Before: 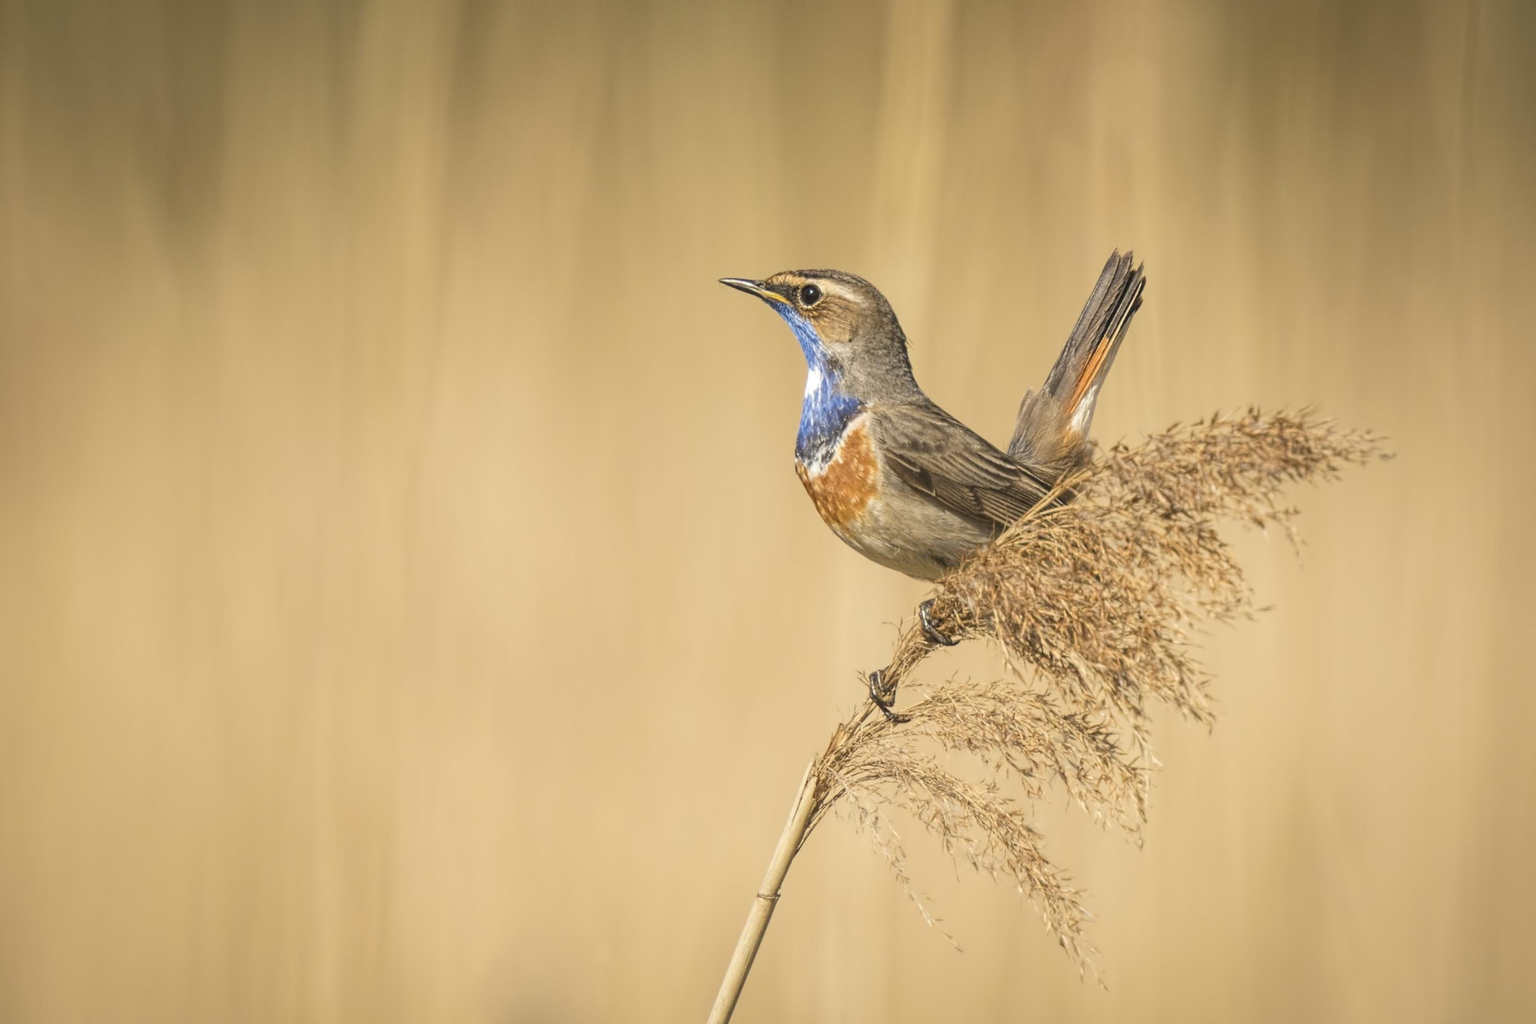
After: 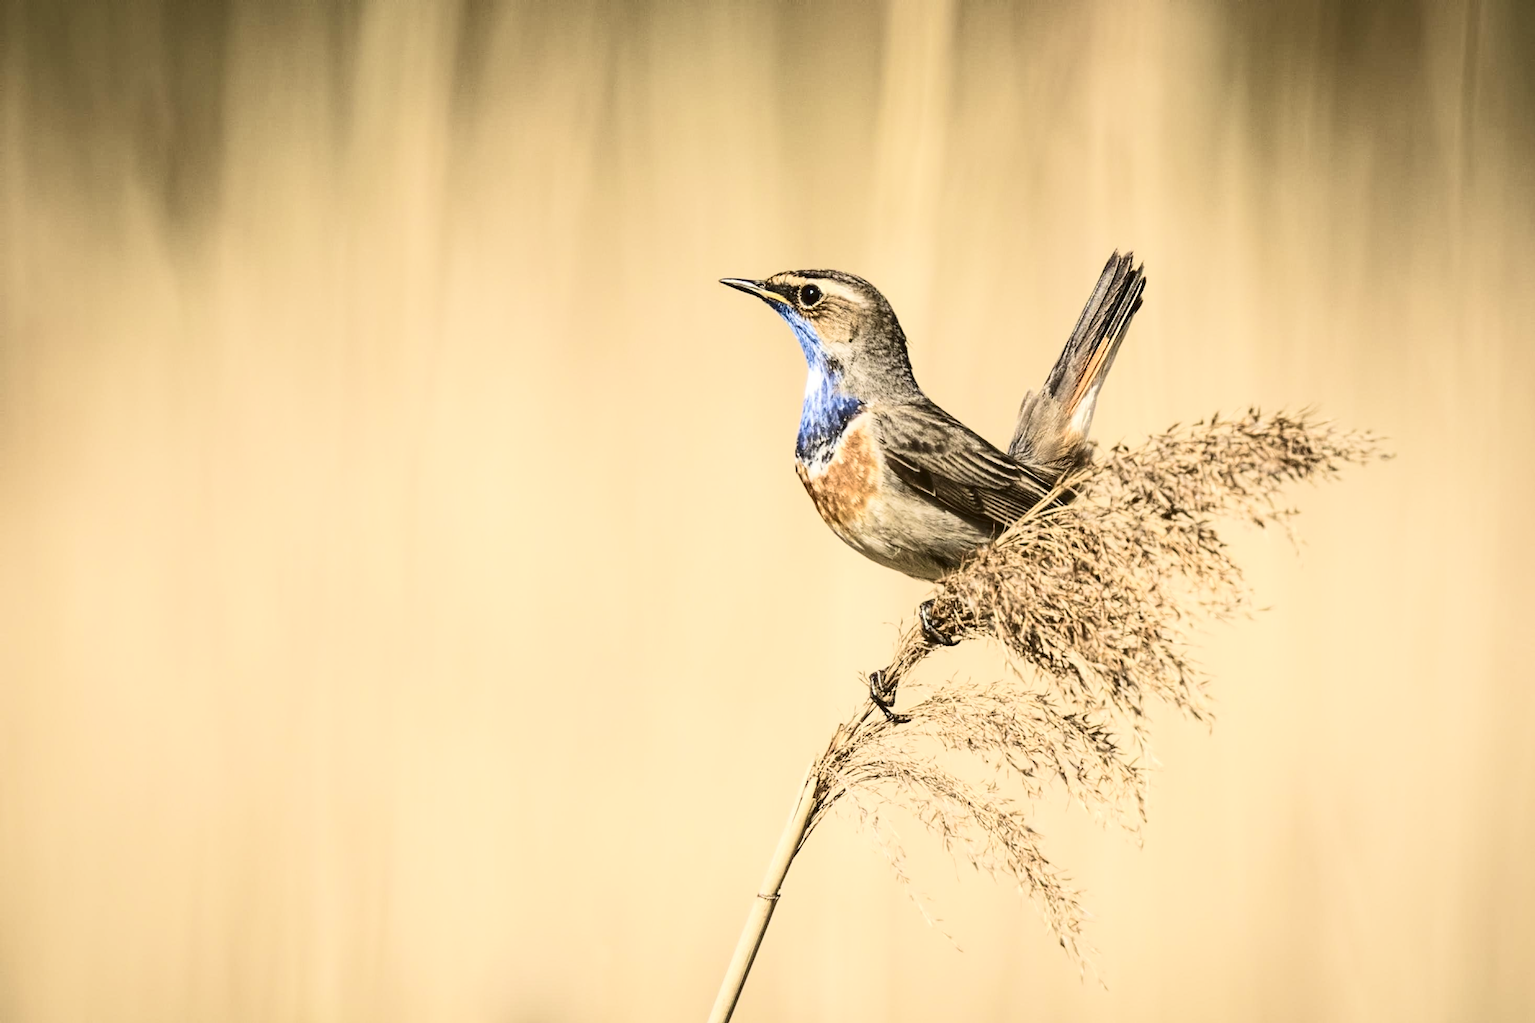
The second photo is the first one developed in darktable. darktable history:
contrast brightness saturation: contrast 0.5, saturation -0.099
velvia: on, module defaults
